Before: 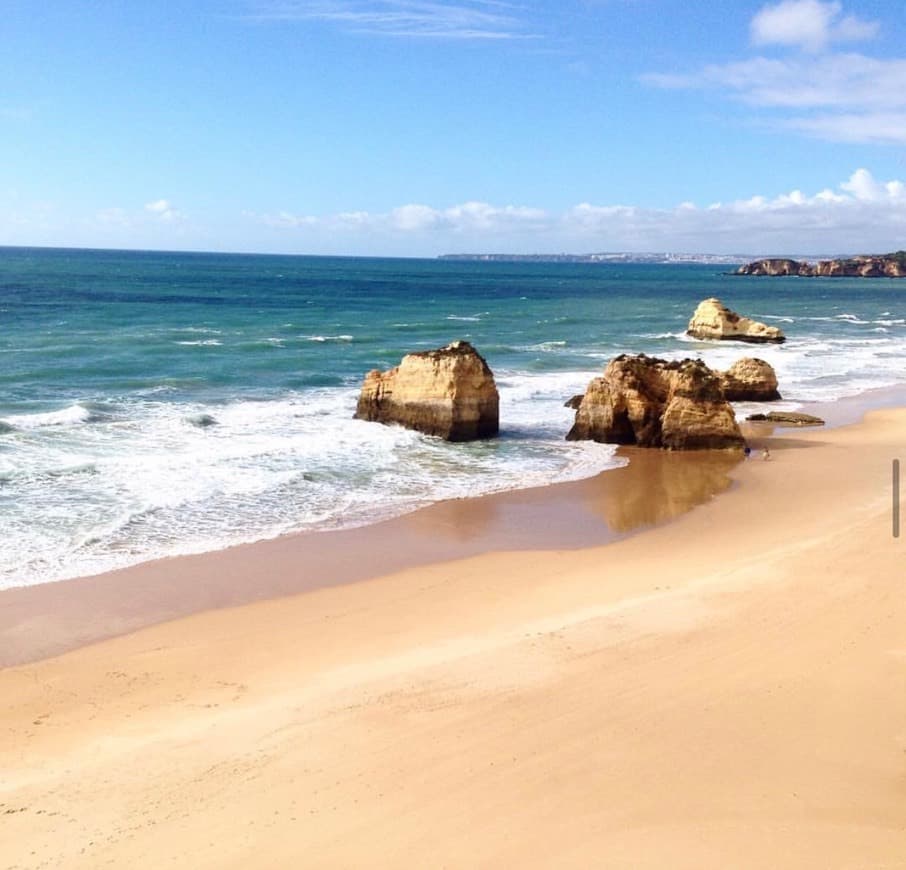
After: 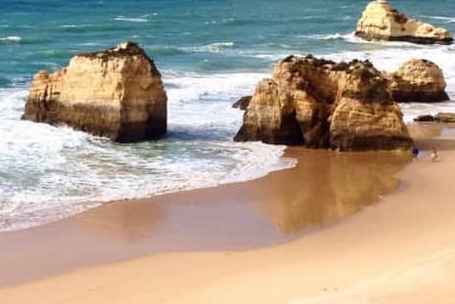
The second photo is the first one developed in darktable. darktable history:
crop: left 36.748%, top 34.417%, right 12.929%, bottom 30.613%
